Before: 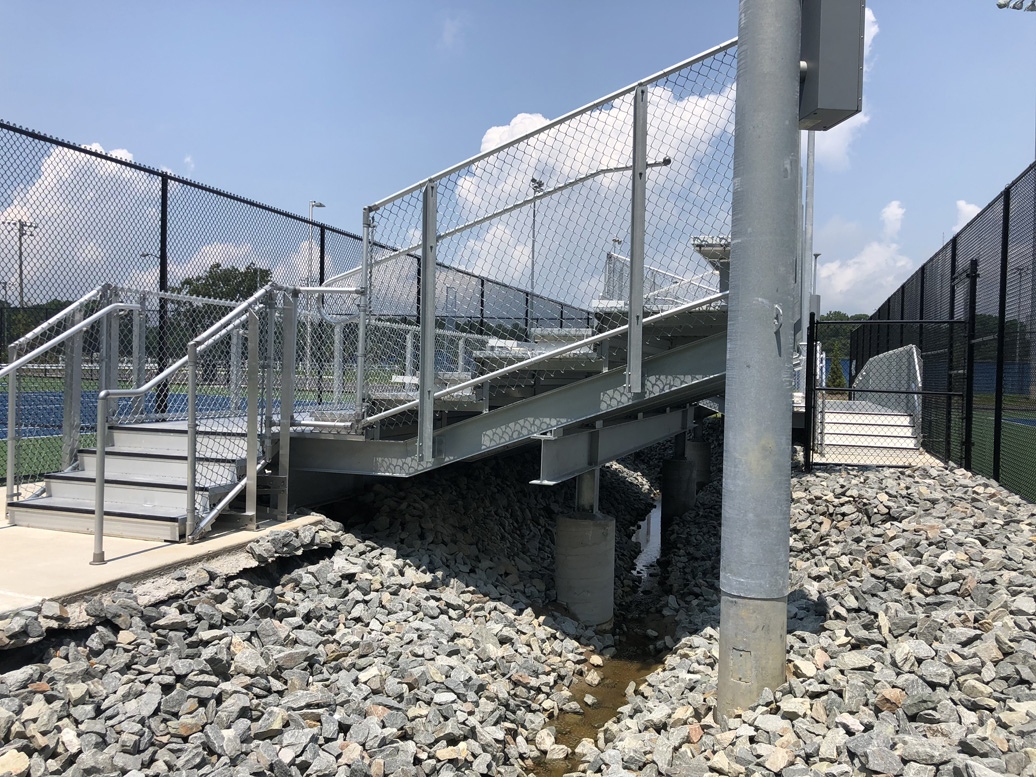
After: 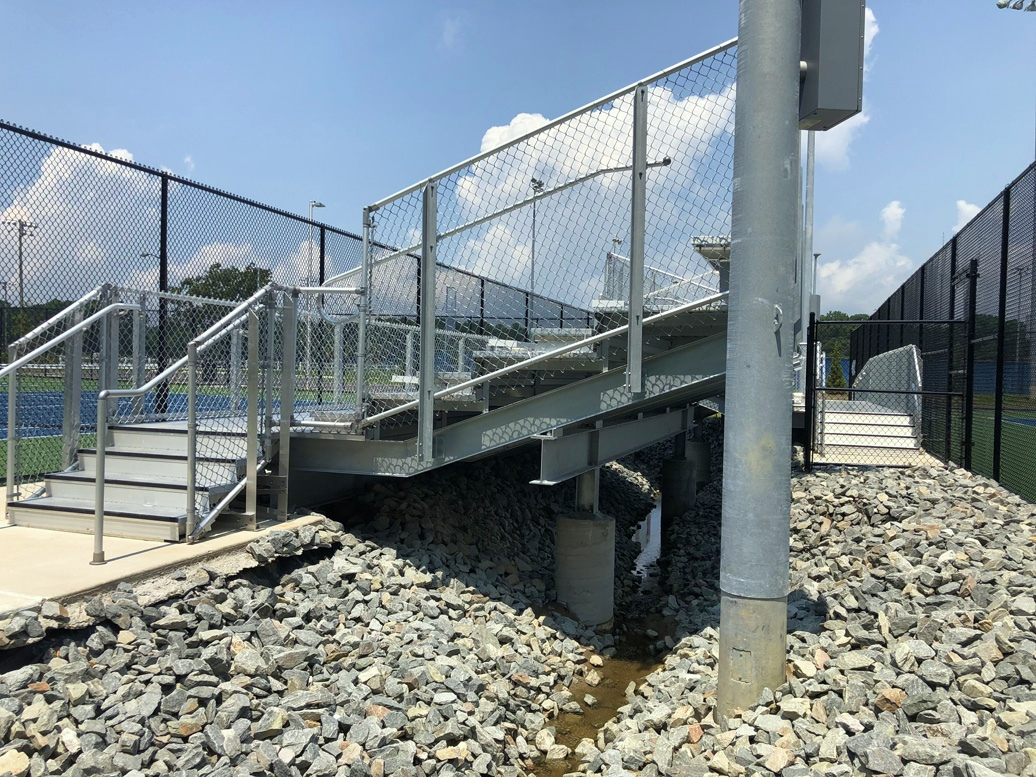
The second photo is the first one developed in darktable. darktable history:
color correction: highlights a* -2.63, highlights b* 2.51
velvia: on, module defaults
